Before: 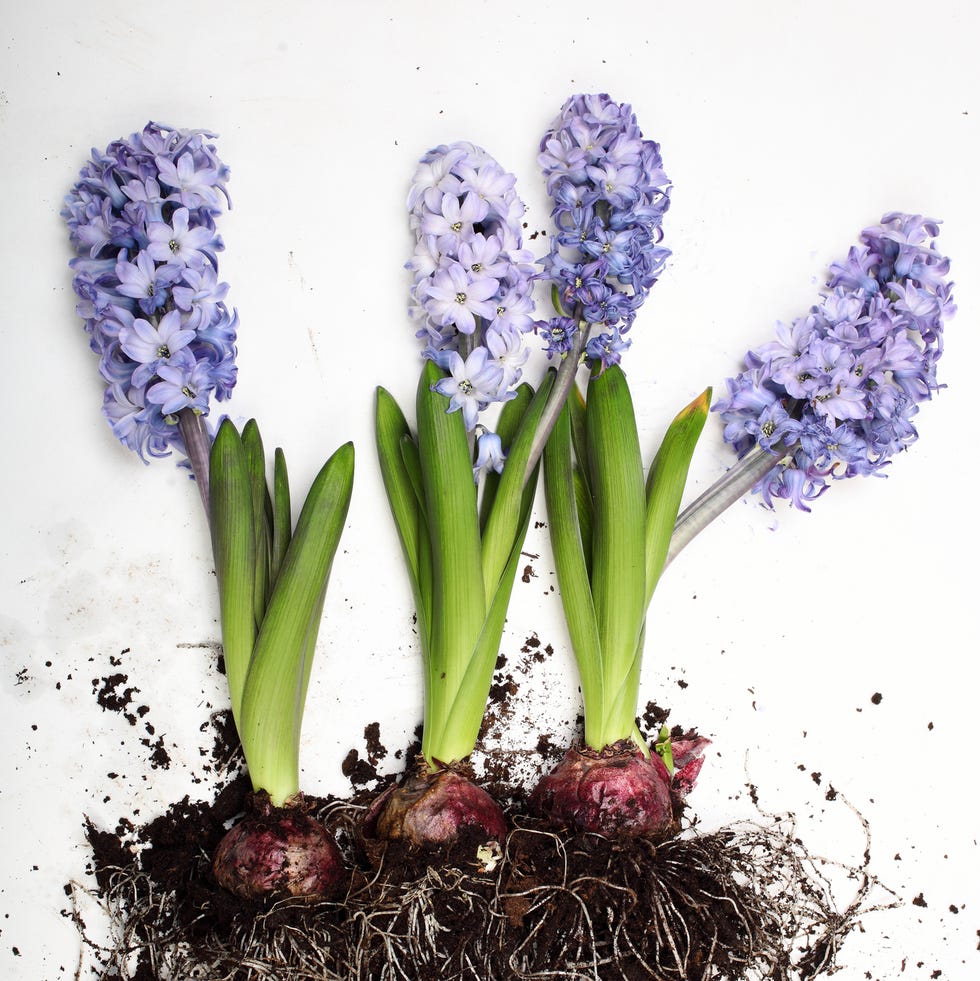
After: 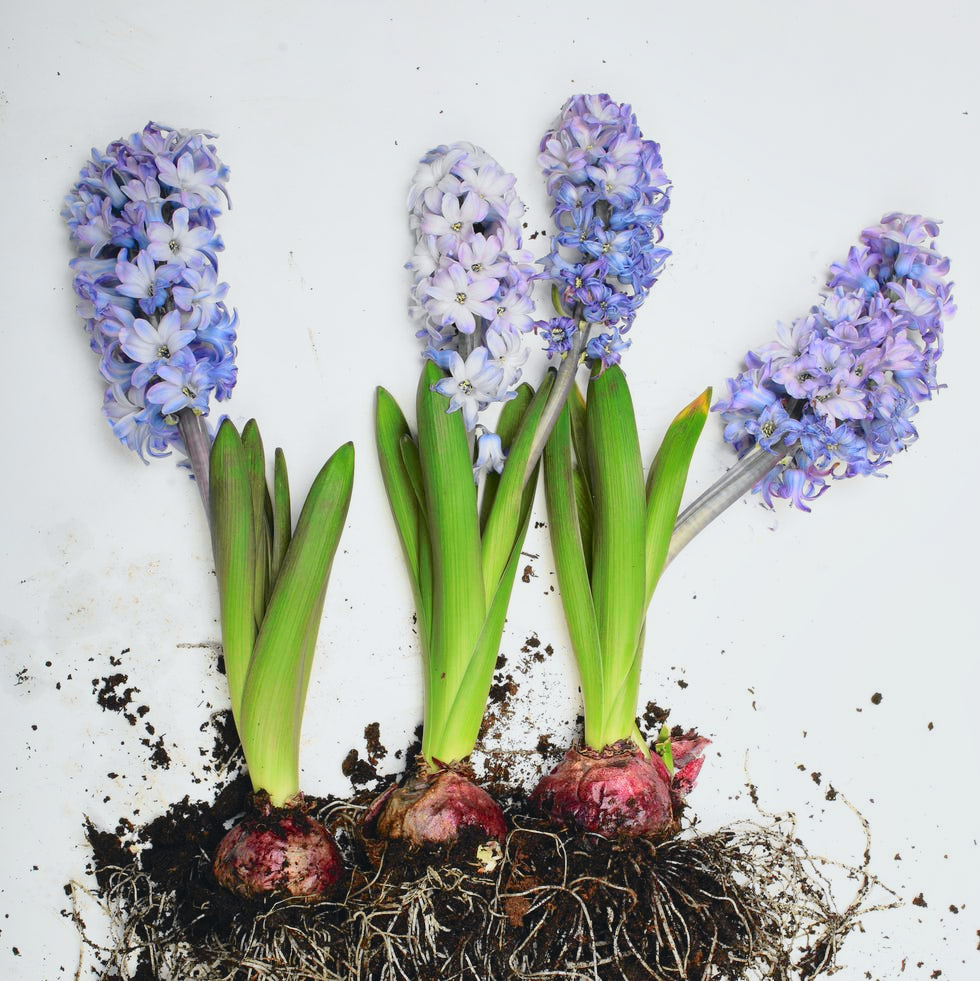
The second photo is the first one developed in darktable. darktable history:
tone curve: curves: ch0 [(0, 0.026) (0.104, 0.1) (0.233, 0.262) (0.398, 0.507) (0.498, 0.621) (0.65, 0.757) (0.835, 0.883) (1, 0.961)]; ch1 [(0, 0) (0.346, 0.307) (0.408, 0.369) (0.453, 0.457) (0.482, 0.476) (0.502, 0.498) (0.521, 0.503) (0.553, 0.554) (0.638, 0.646) (0.693, 0.727) (1, 1)]; ch2 [(0, 0) (0.366, 0.337) (0.434, 0.46) (0.485, 0.494) (0.5, 0.494) (0.511, 0.508) (0.537, 0.55) (0.579, 0.599) (0.663, 0.67) (1, 1)], color space Lab, independent channels
shadows and highlights: on, module defaults
